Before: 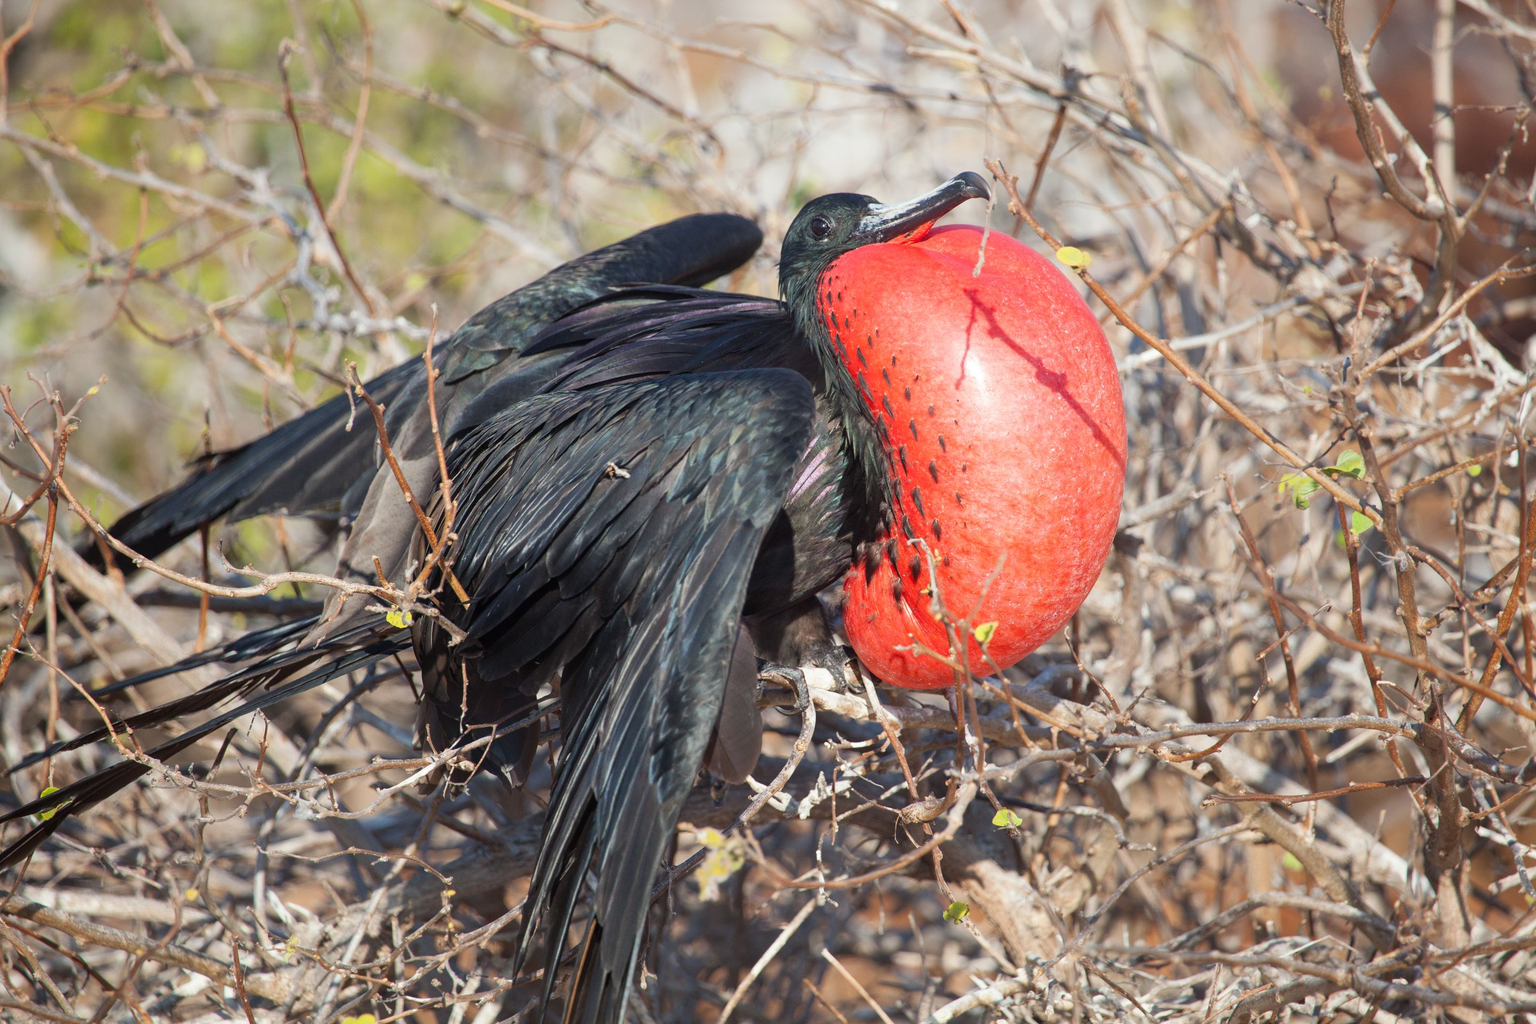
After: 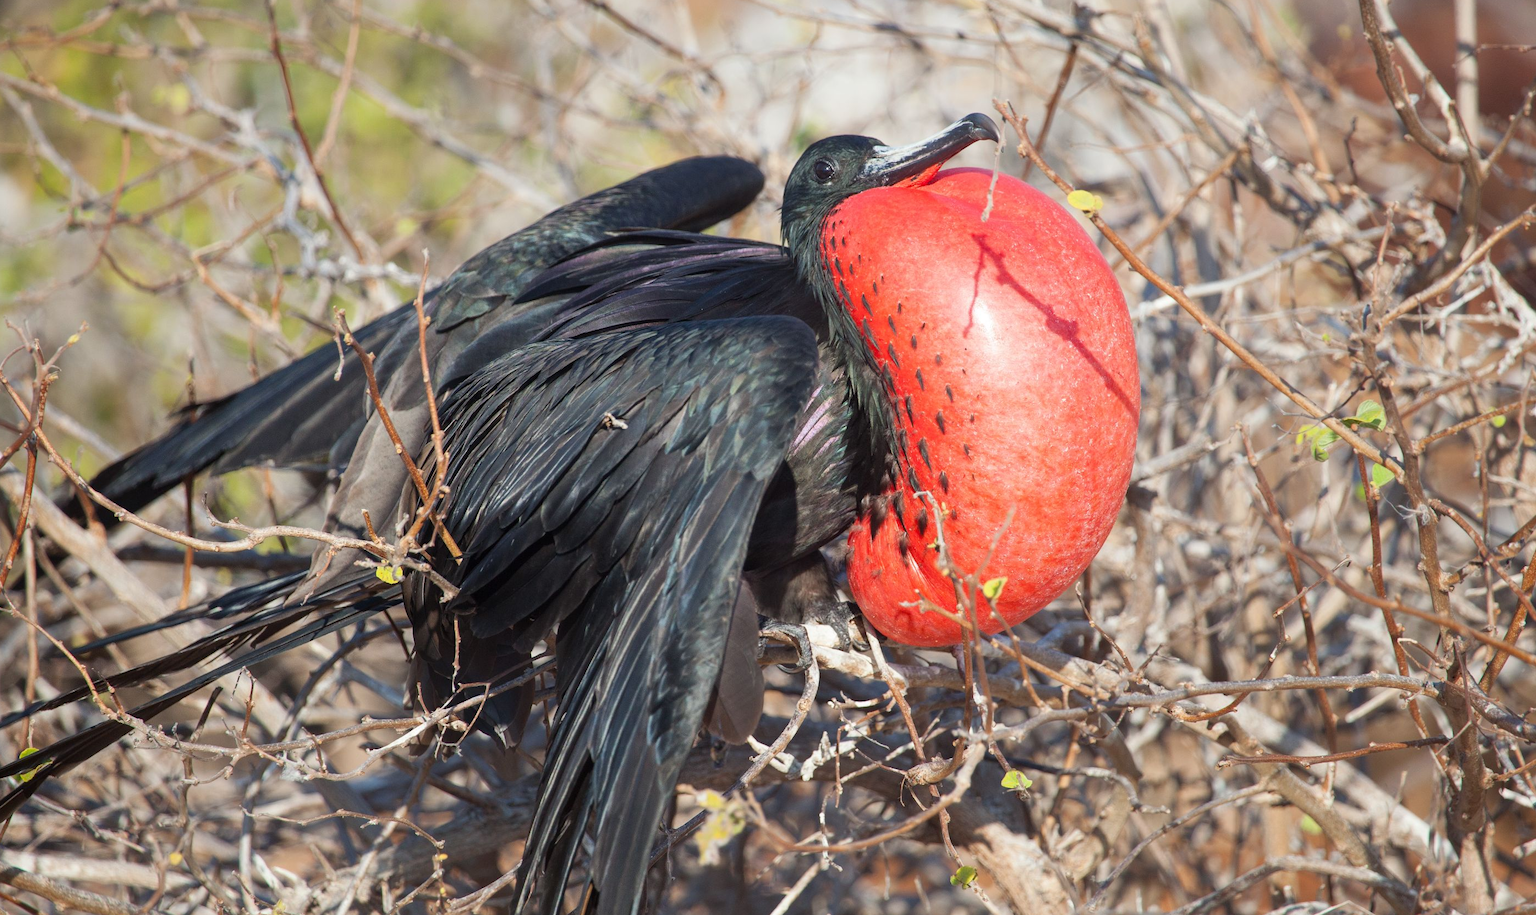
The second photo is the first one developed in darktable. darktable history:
crop: left 1.426%, top 6.096%, right 1.606%, bottom 7.216%
